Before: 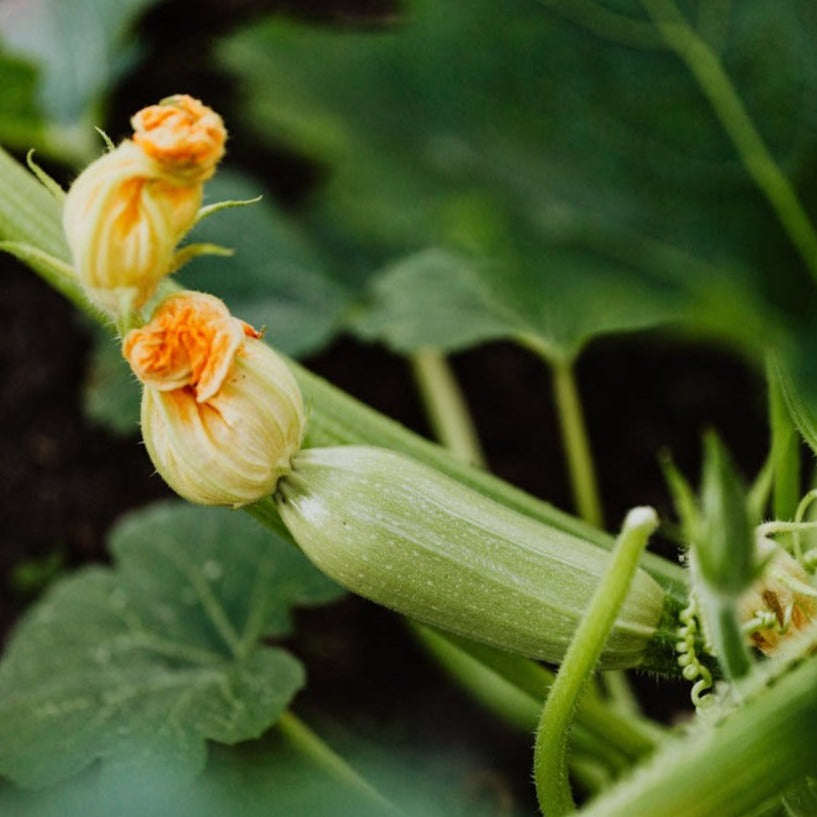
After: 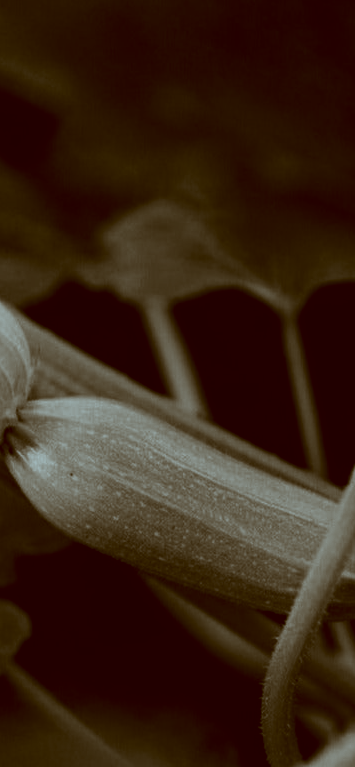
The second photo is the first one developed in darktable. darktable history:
contrast brightness saturation: contrast -0.031, brightness -0.579, saturation -0.993
crop: left 33.436%, top 6%, right 23.107%
color correction: highlights a* -14.28, highlights b* -16.86, shadows a* 10.05, shadows b* 29.69
